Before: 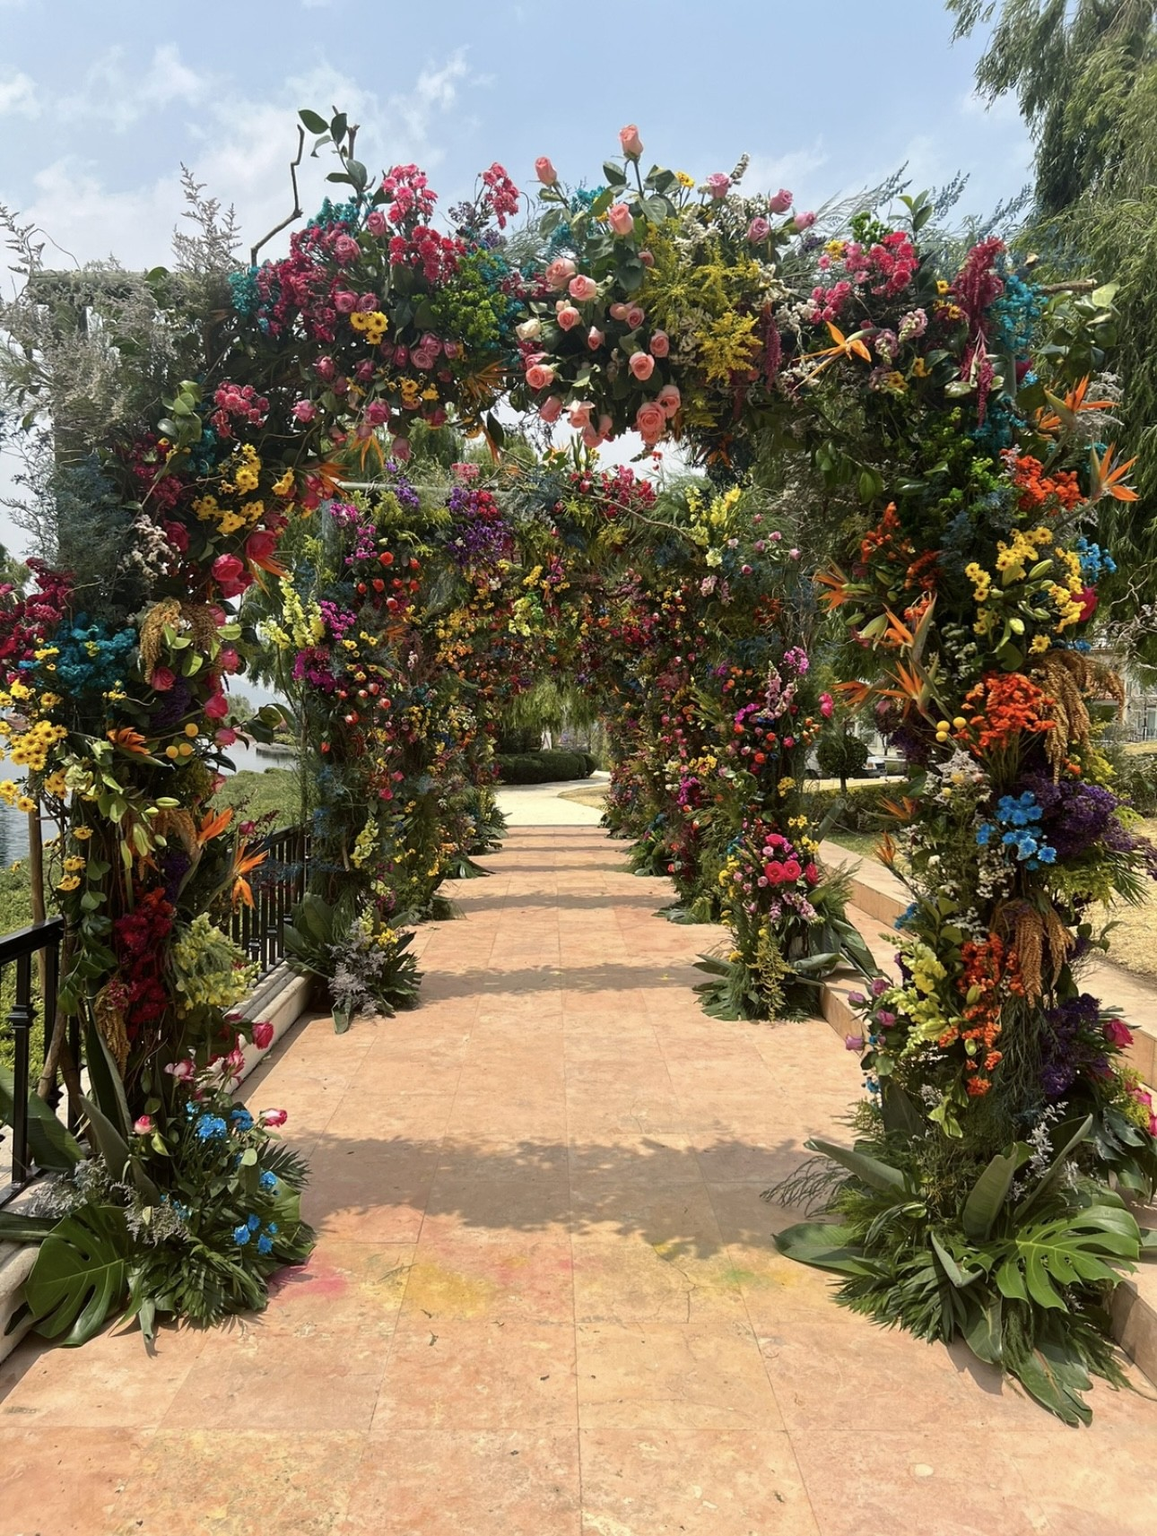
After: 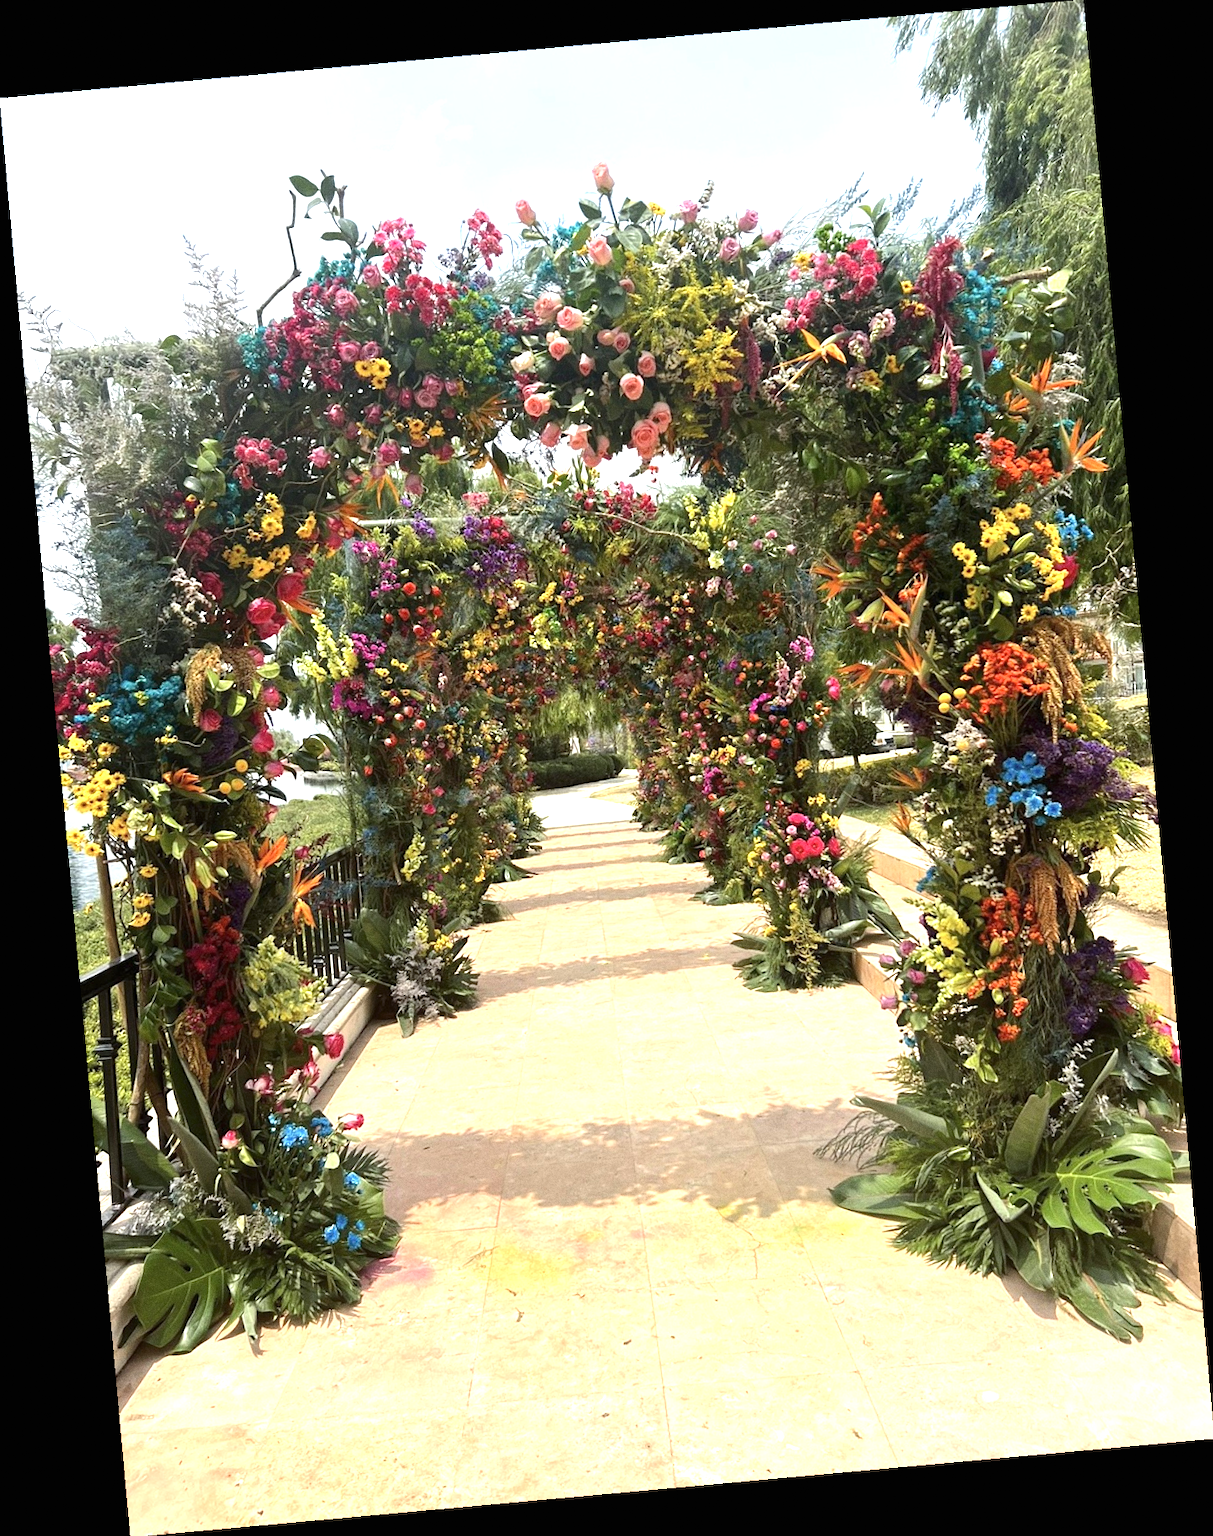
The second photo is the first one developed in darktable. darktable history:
grain: coarseness 0.09 ISO
exposure: black level correction 0, exposure 1.1 EV, compensate exposure bias true, compensate highlight preservation false
white balance: red 0.986, blue 1.01
rotate and perspective: rotation -5.2°, automatic cropping off
